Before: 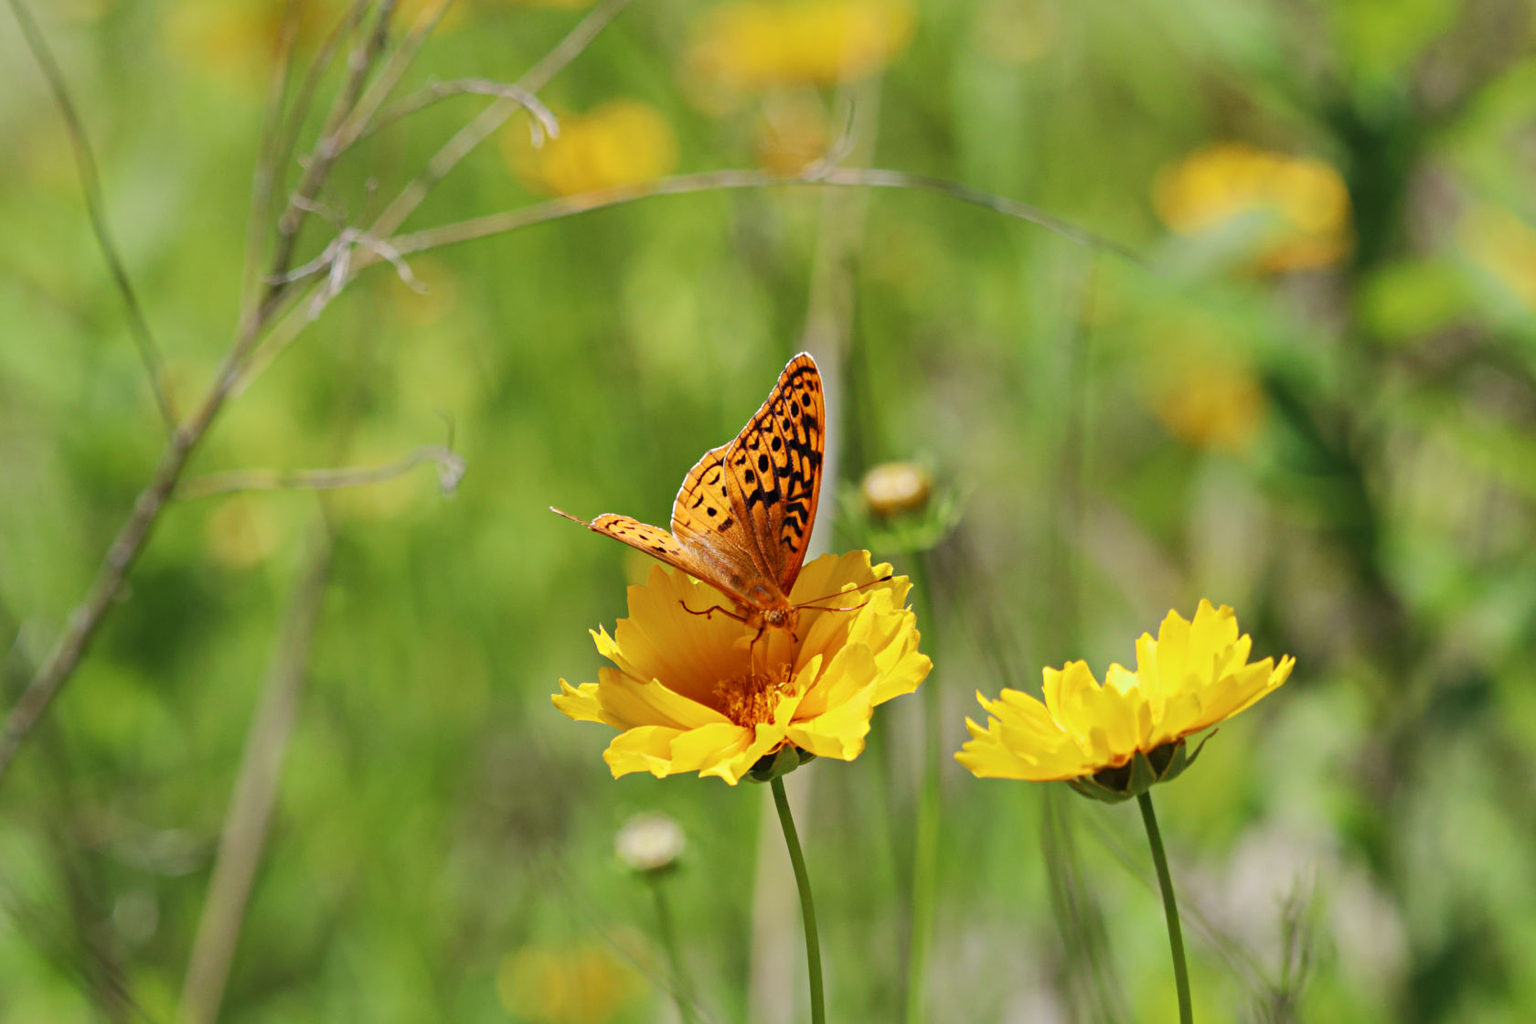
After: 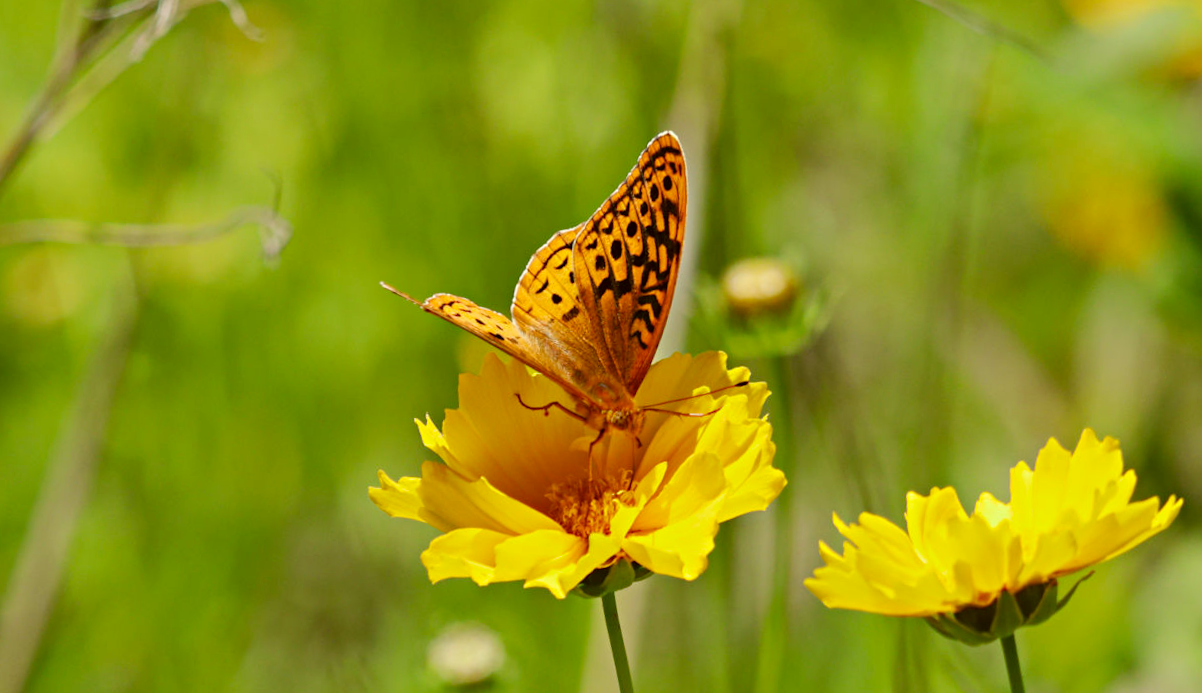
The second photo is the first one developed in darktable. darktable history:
crop and rotate: angle -3.69°, left 9.771%, top 20.432%, right 11.922%, bottom 11.846%
color correction: highlights a* -1.76, highlights b* 10.12, shadows a* 0.471, shadows b* 19.03
